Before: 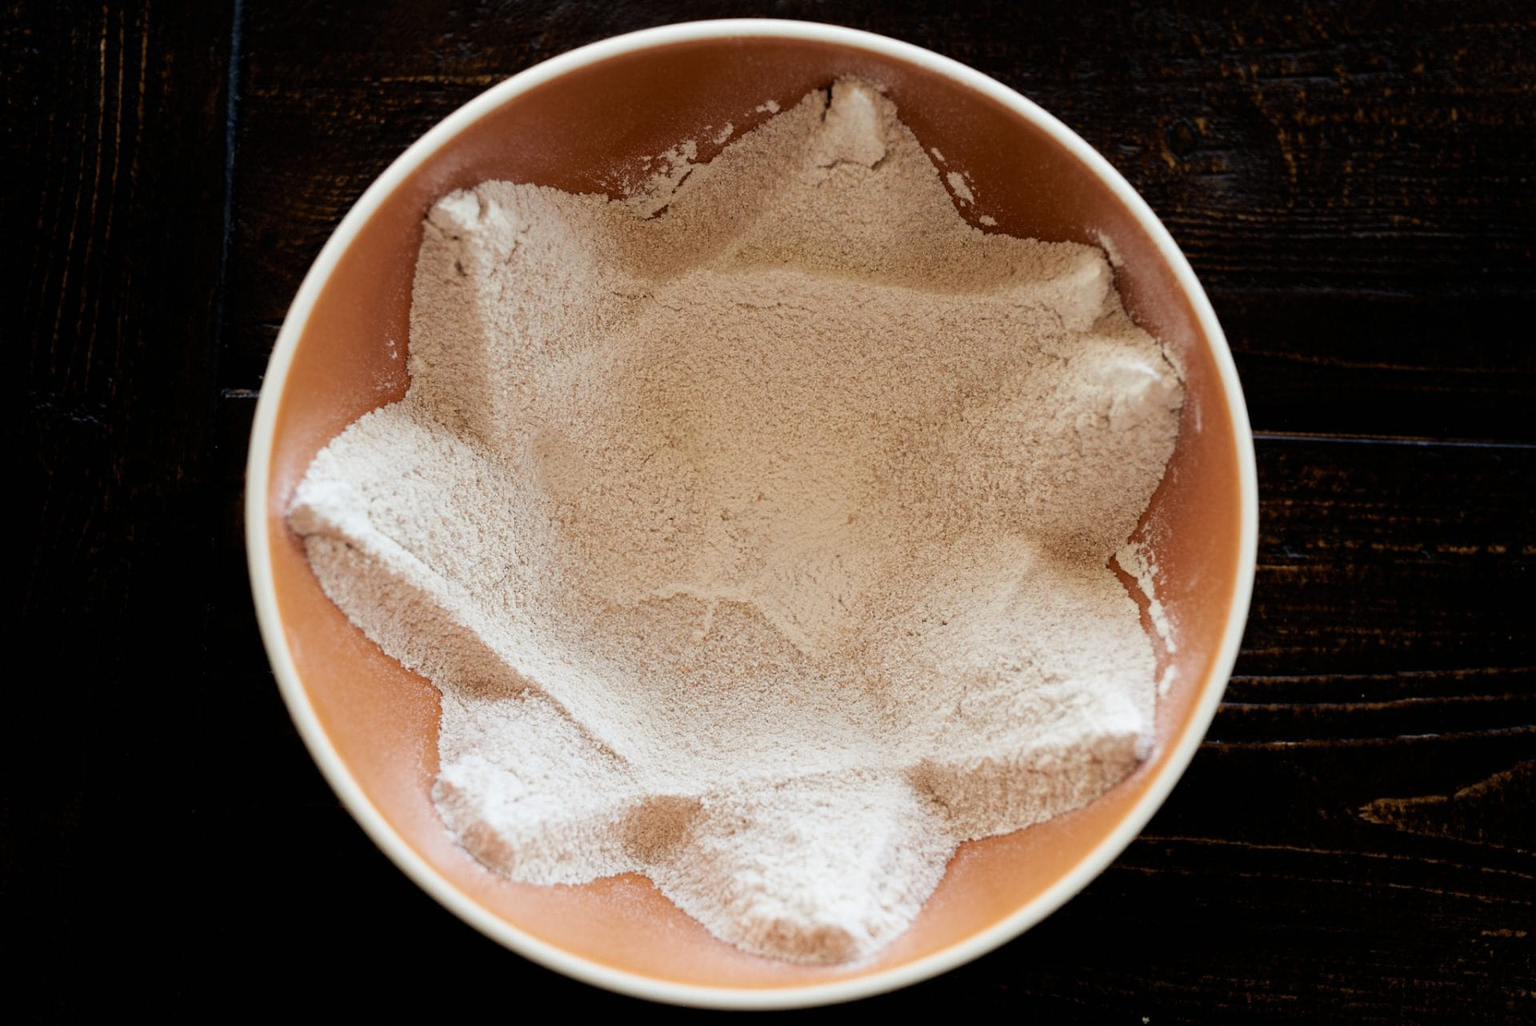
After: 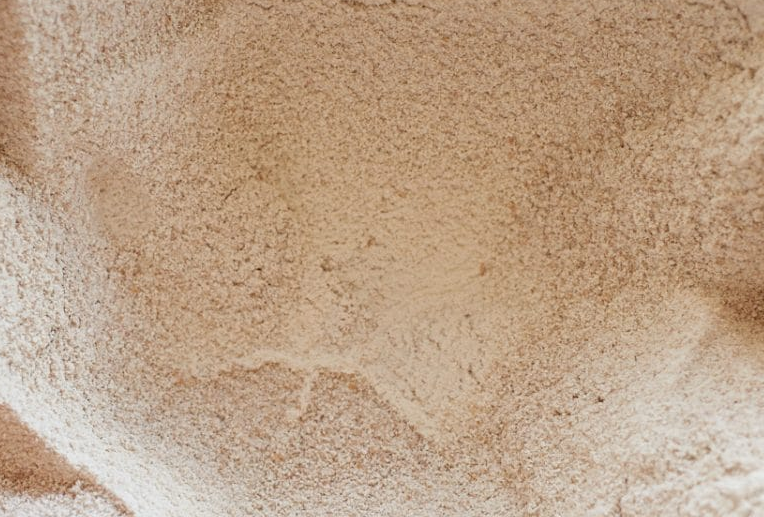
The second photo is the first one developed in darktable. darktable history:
crop: left 30.233%, top 29.578%, right 29.957%, bottom 30.053%
